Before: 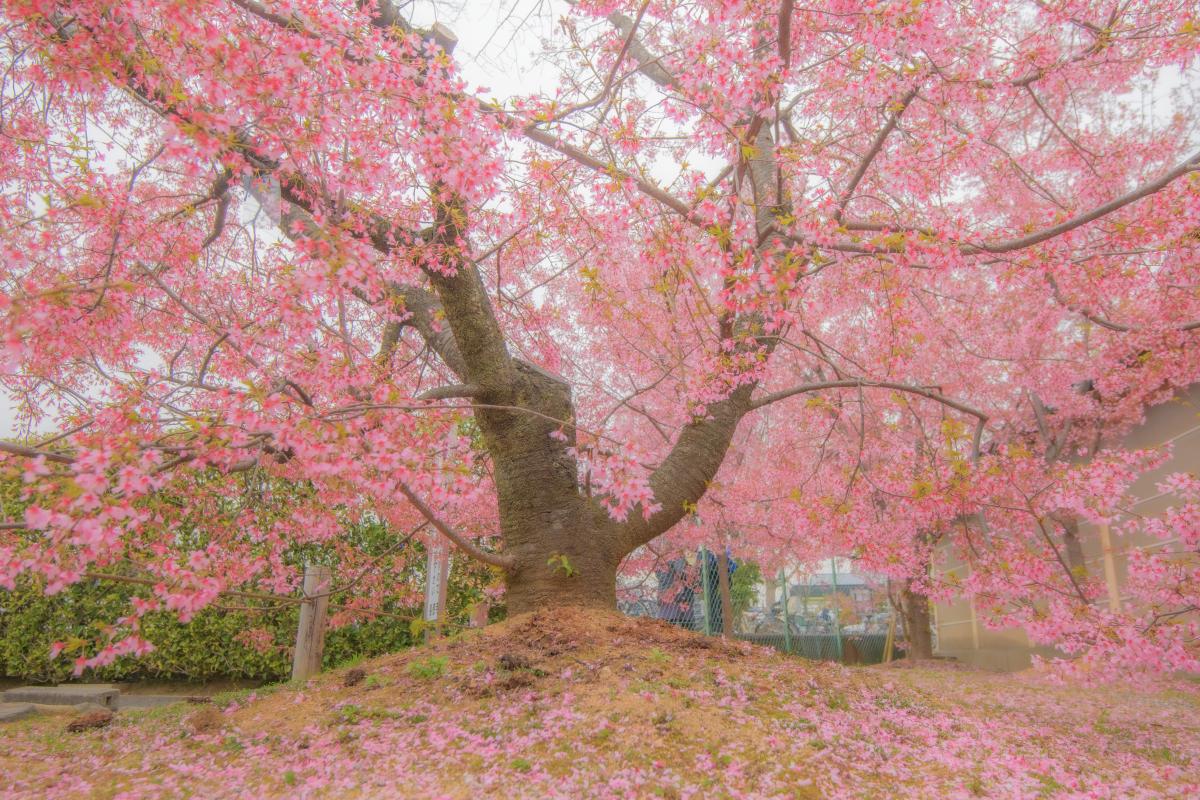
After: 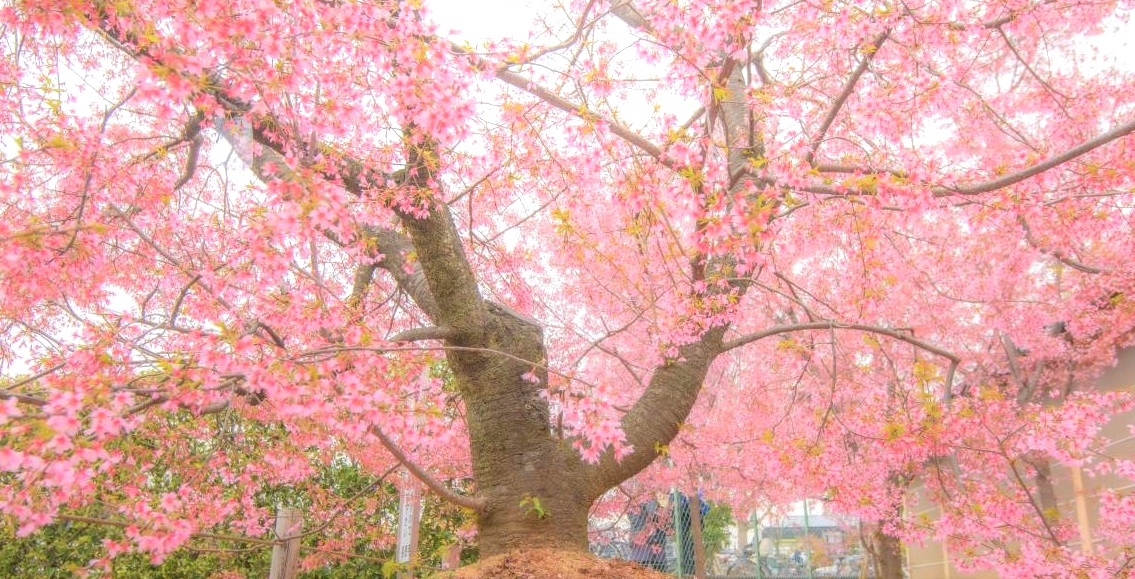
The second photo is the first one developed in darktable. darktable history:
exposure: black level correction 0, exposure 0.596 EV, compensate highlight preservation false
crop: left 2.415%, top 7.259%, right 2.973%, bottom 20.262%
levels: levels [0, 0.492, 0.984]
